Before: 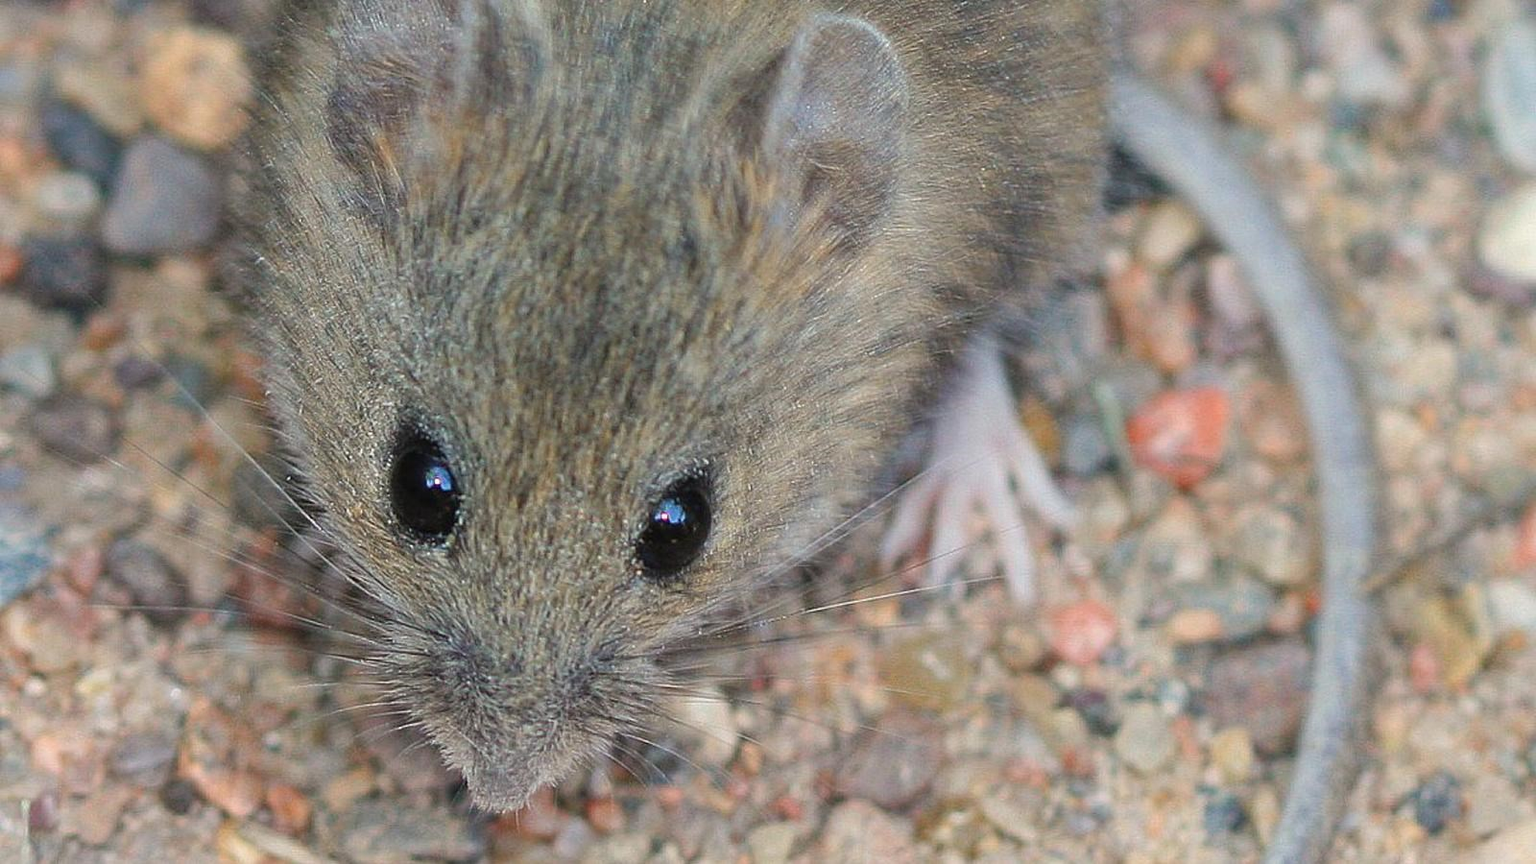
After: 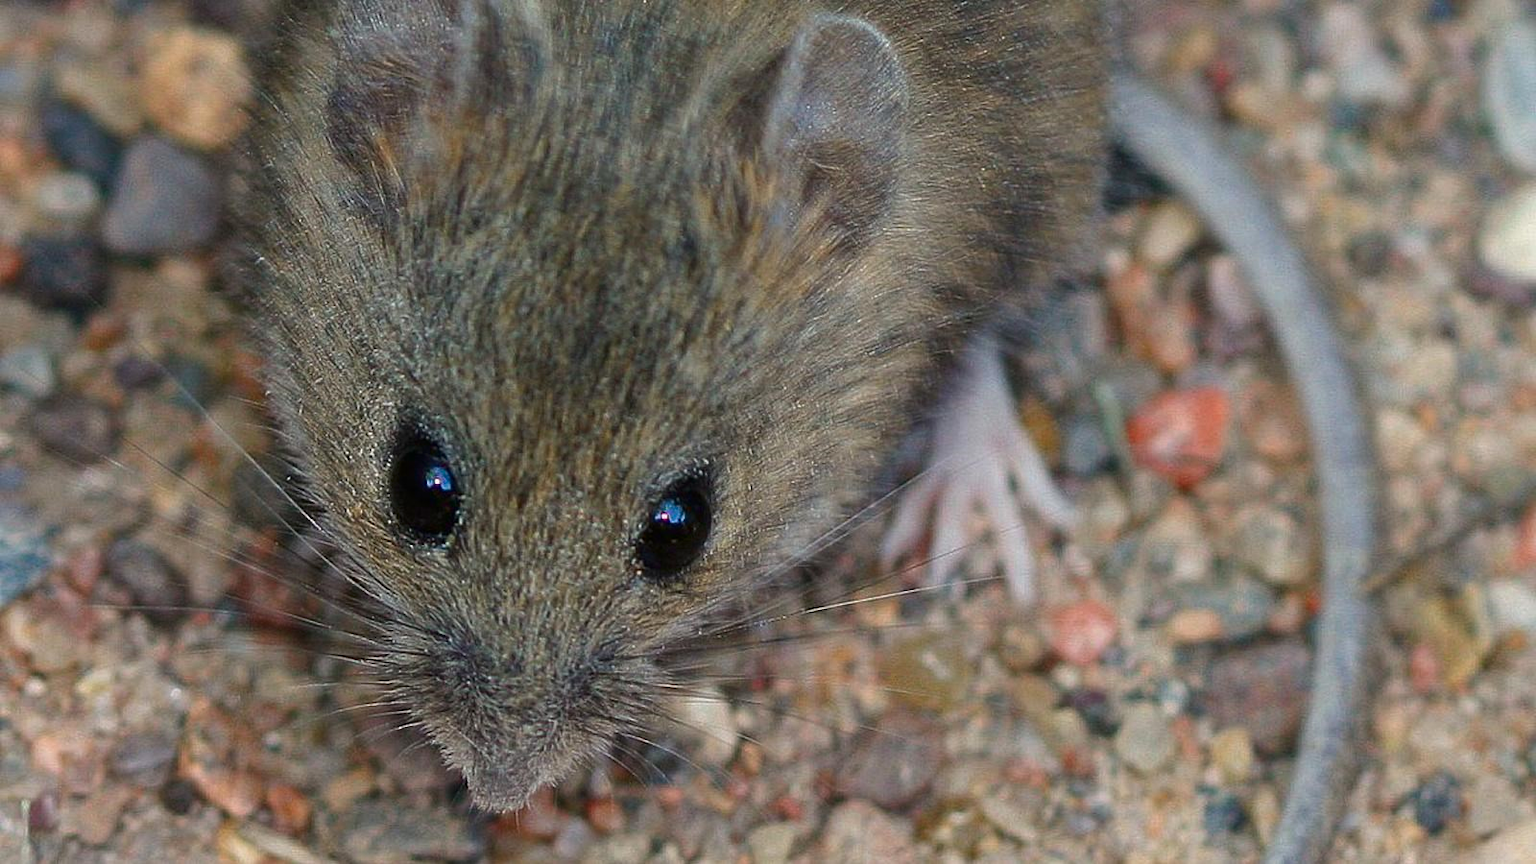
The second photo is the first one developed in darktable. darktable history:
contrast brightness saturation: brightness -0.205, saturation 0.081
color calibration: illuminant same as pipeline (D50), adaptation XYZ, x 0.345, y 0.358, temperature 5016.32 K
